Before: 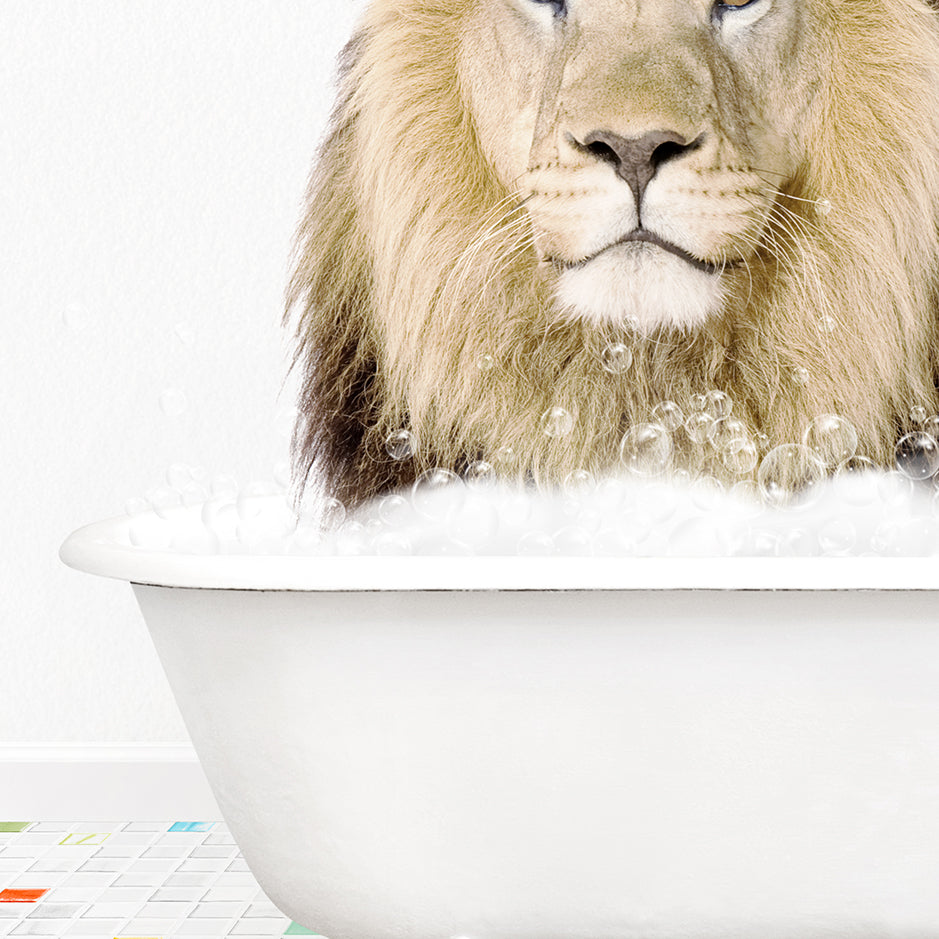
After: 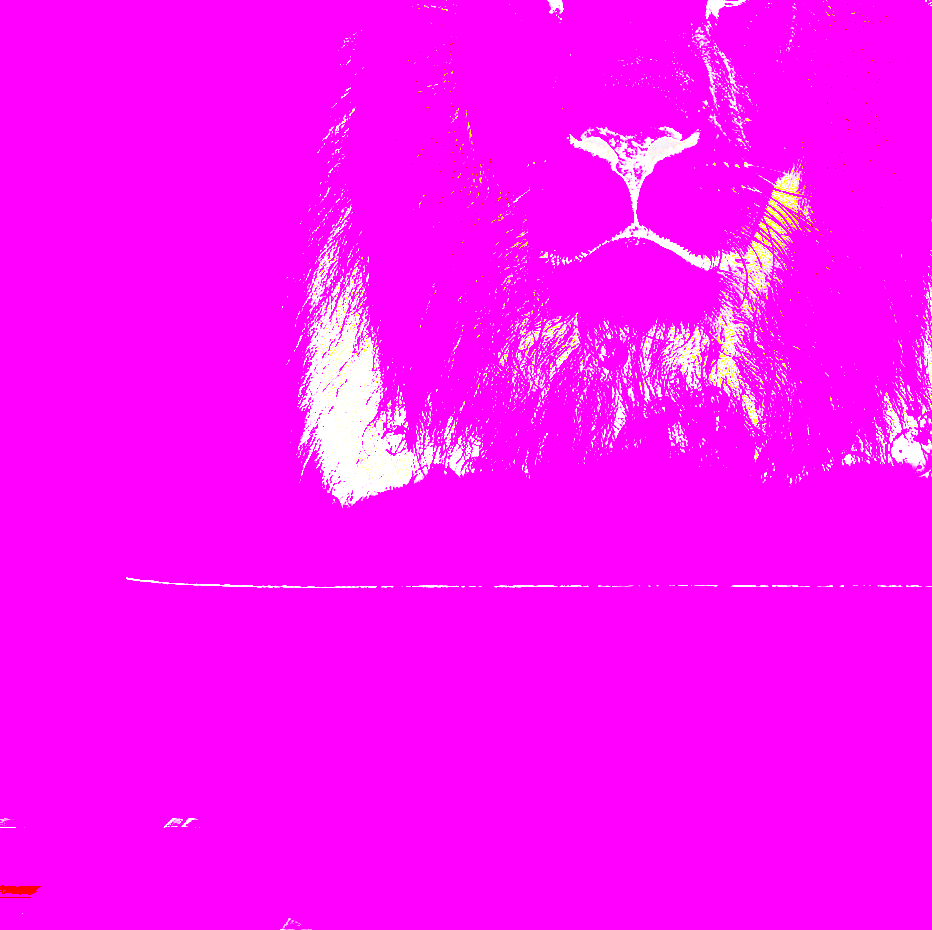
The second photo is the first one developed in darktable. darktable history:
color balance: output saturation 120%
crop: left 0.434%, top 0.485%, right 0.244%, bottom 0.386%
white balance: red 8, blue 8
color balance rgb: global vibrance 6.81%, saturation formula JzAzBz (2021)
local contrast: on, module defaults
